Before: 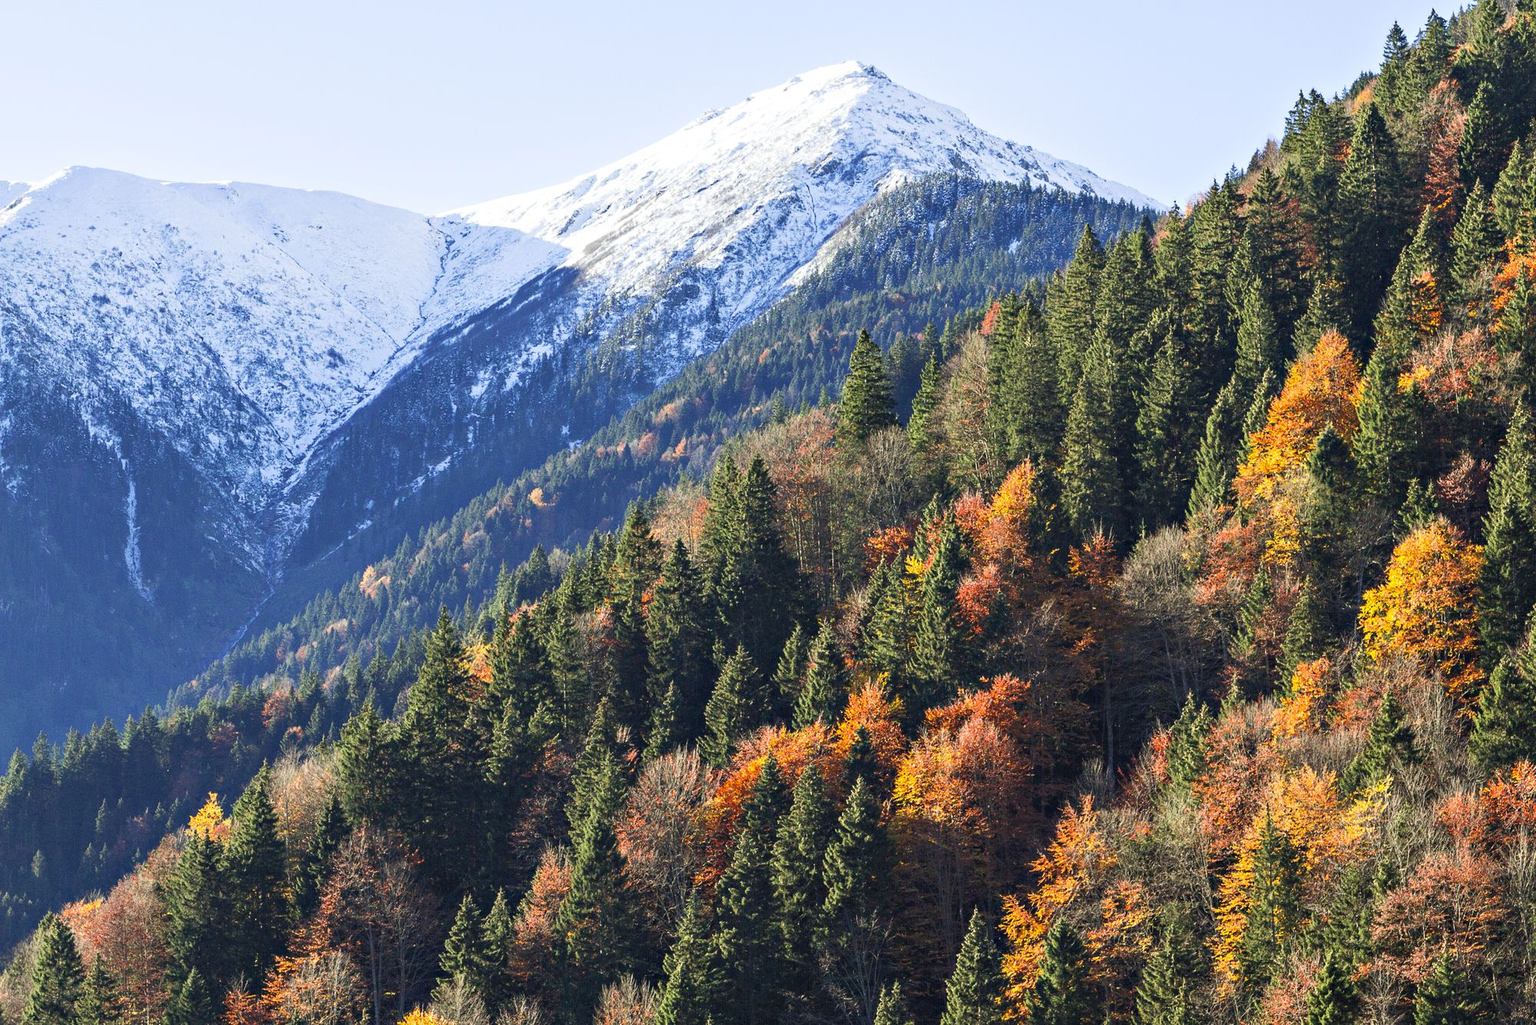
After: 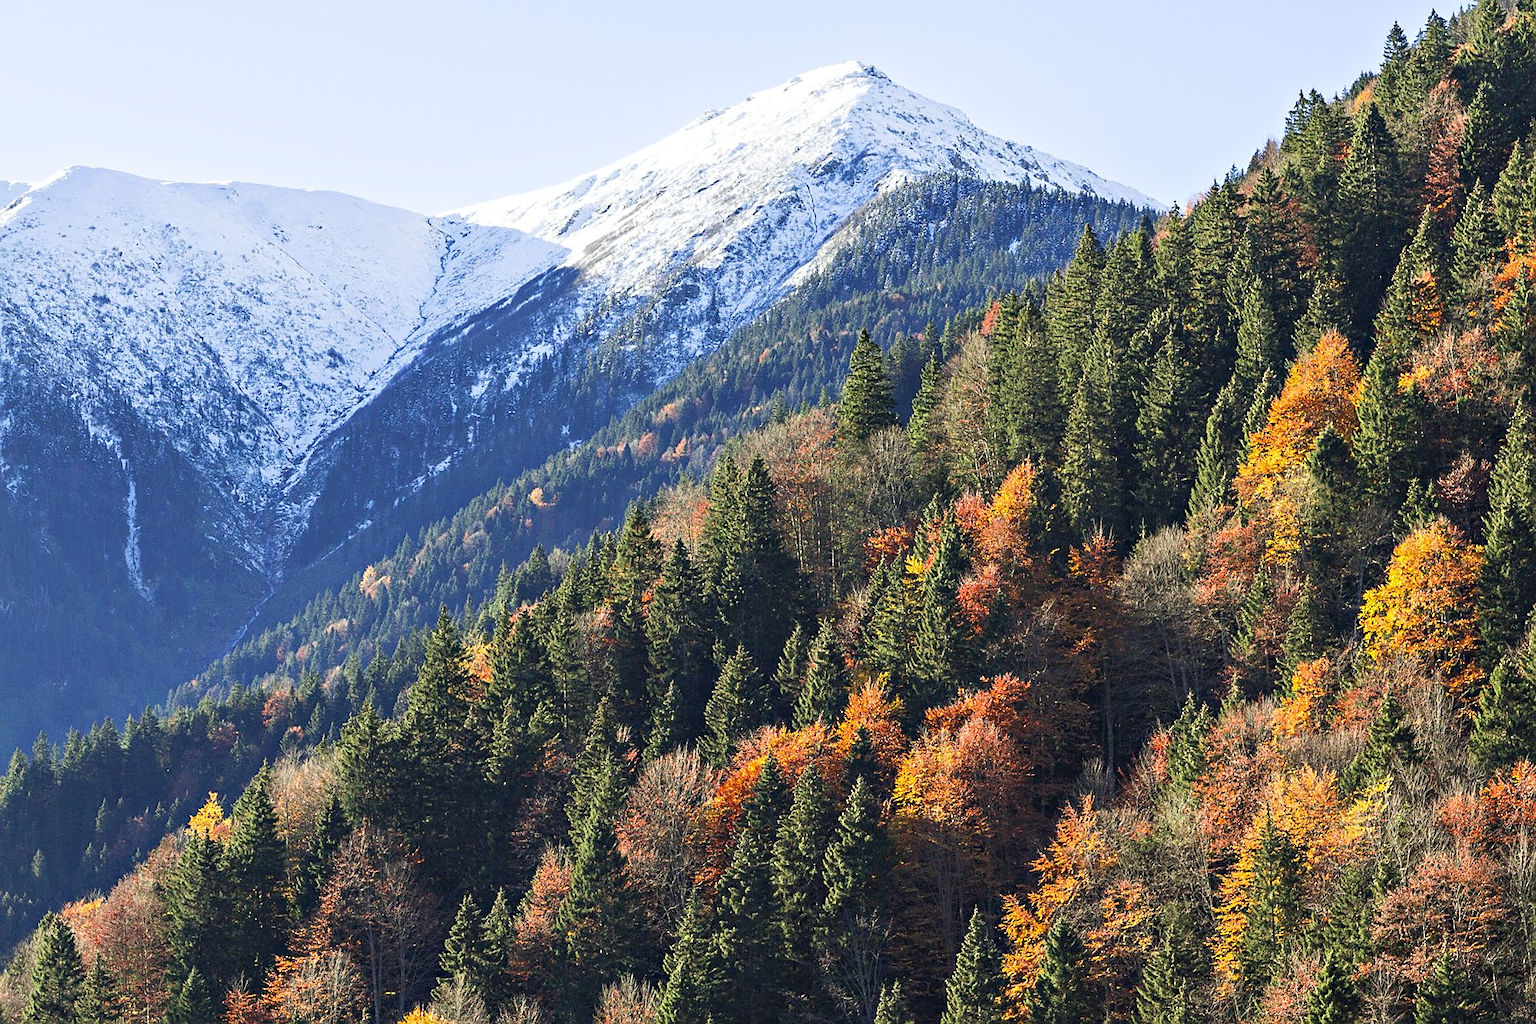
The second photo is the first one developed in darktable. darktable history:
sharpen: radius 1.9, amount 0.404, threshold 1.422
